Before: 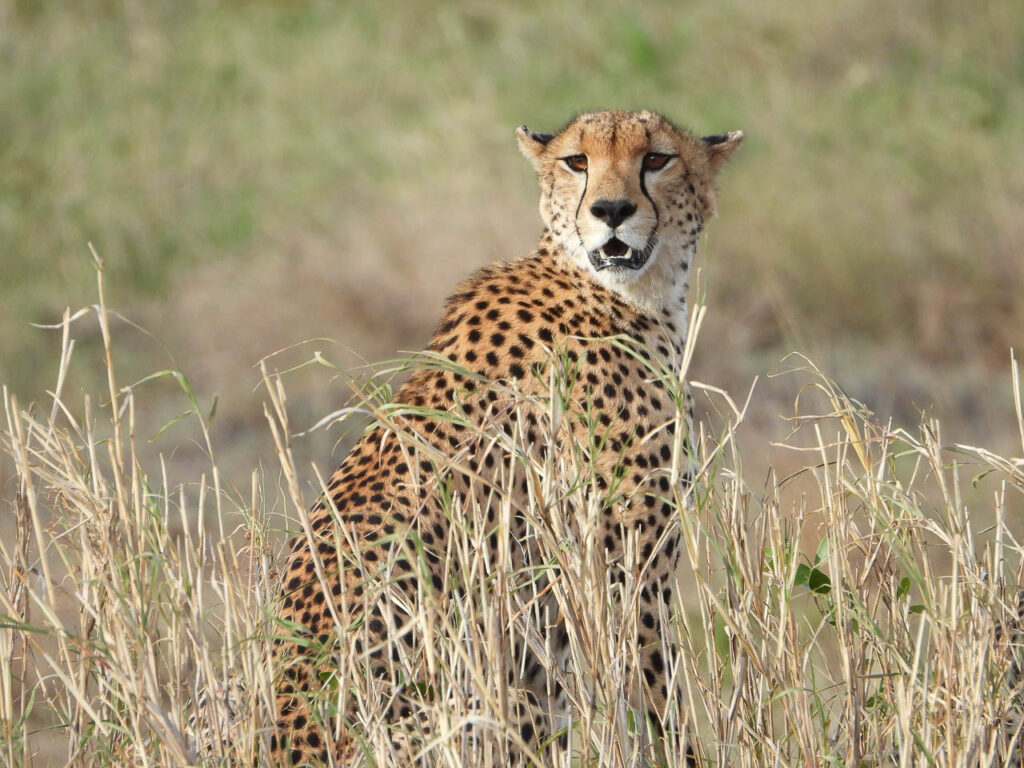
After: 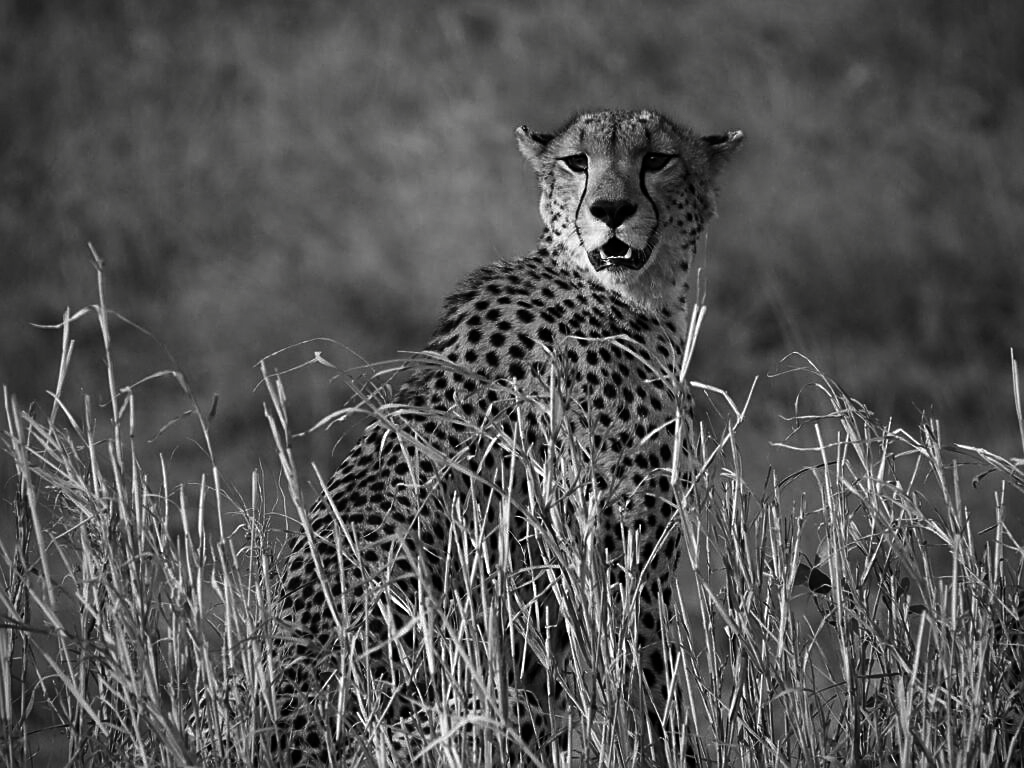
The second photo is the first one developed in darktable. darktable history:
vignetting: fall-off start 71.67%
sharpen: on, module defaults
contrast brightness saturation: contrast -0.036, brightness -0.578, saturation -0.987
